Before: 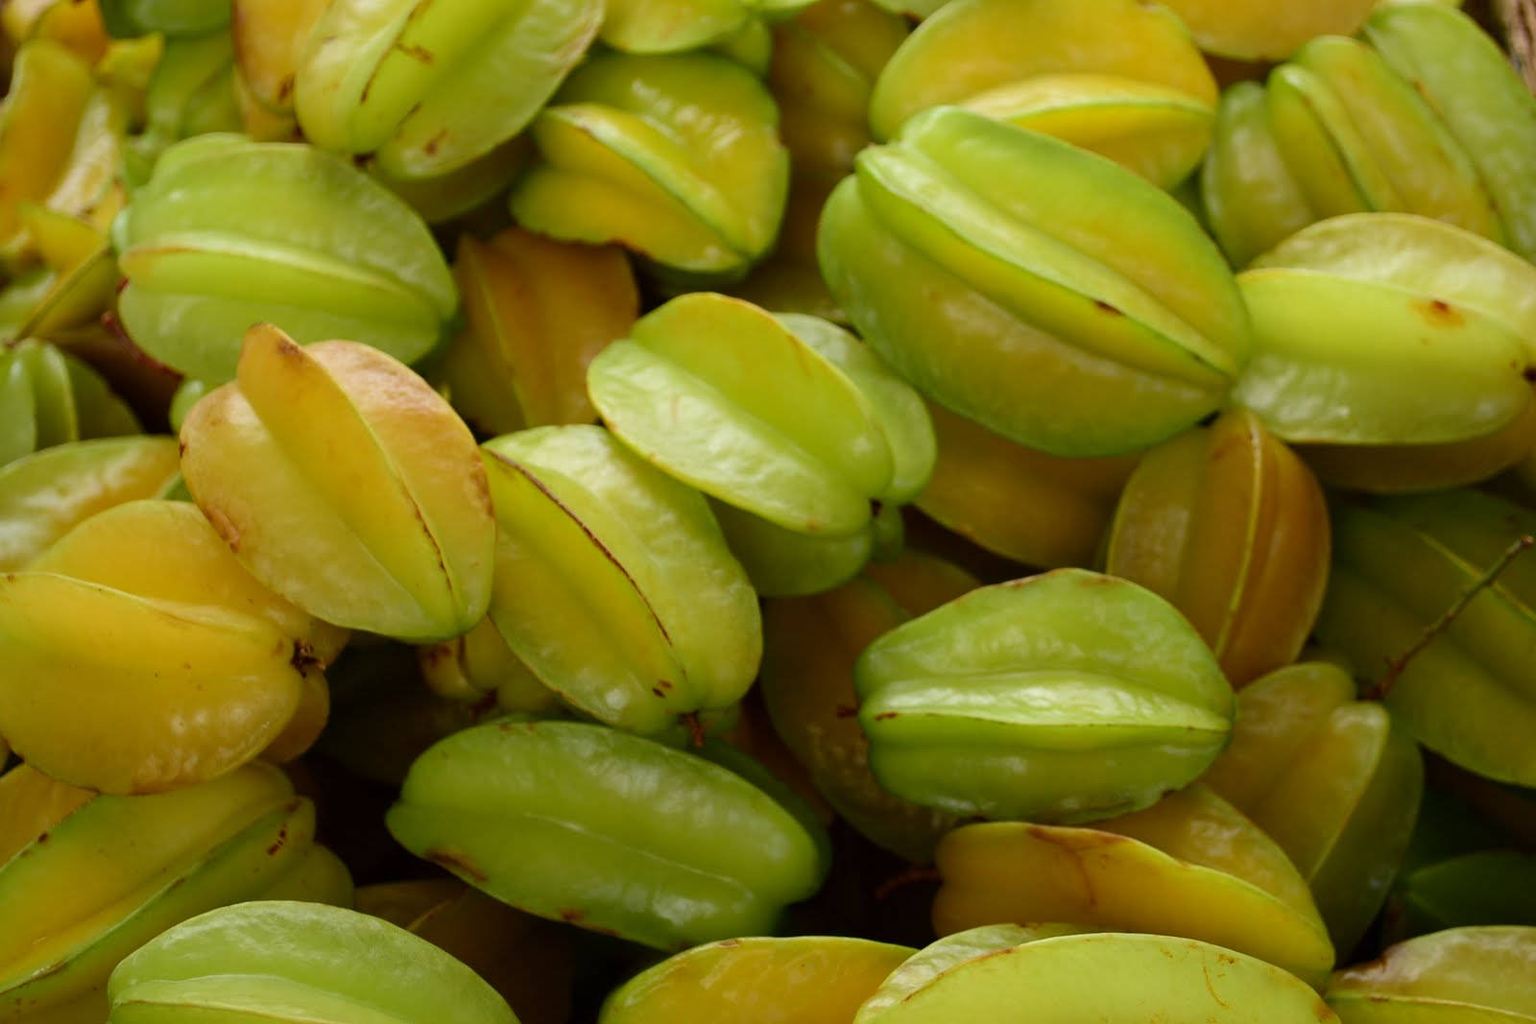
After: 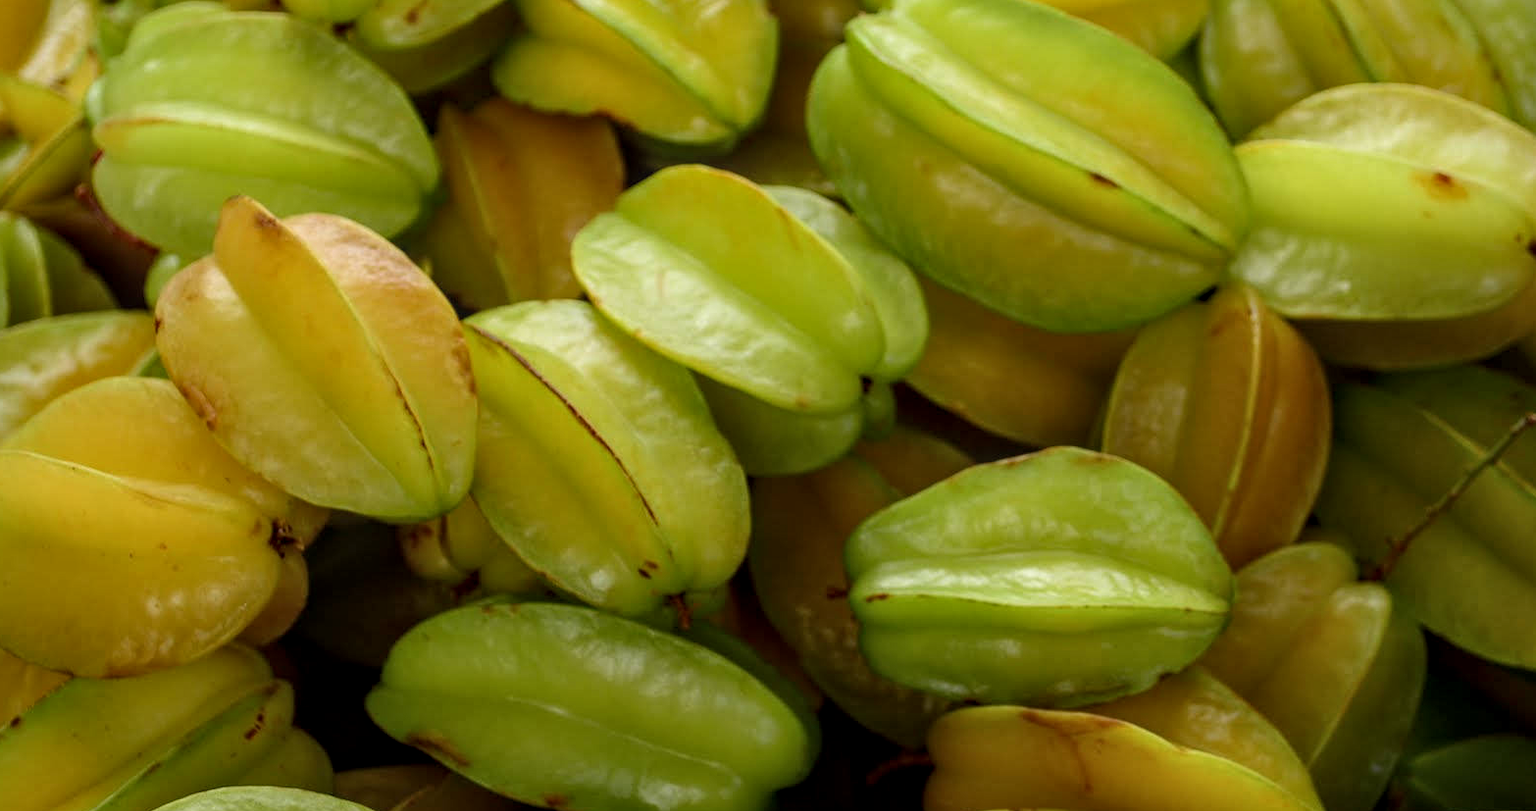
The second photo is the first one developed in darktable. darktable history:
exposure: compensate highlight preservation false
crop and rotate: left 1.861%, top 12.885%, right 0.235%, bottom 9.563%
local contrast: highlights 5%, shadows 4%, detail 133%
